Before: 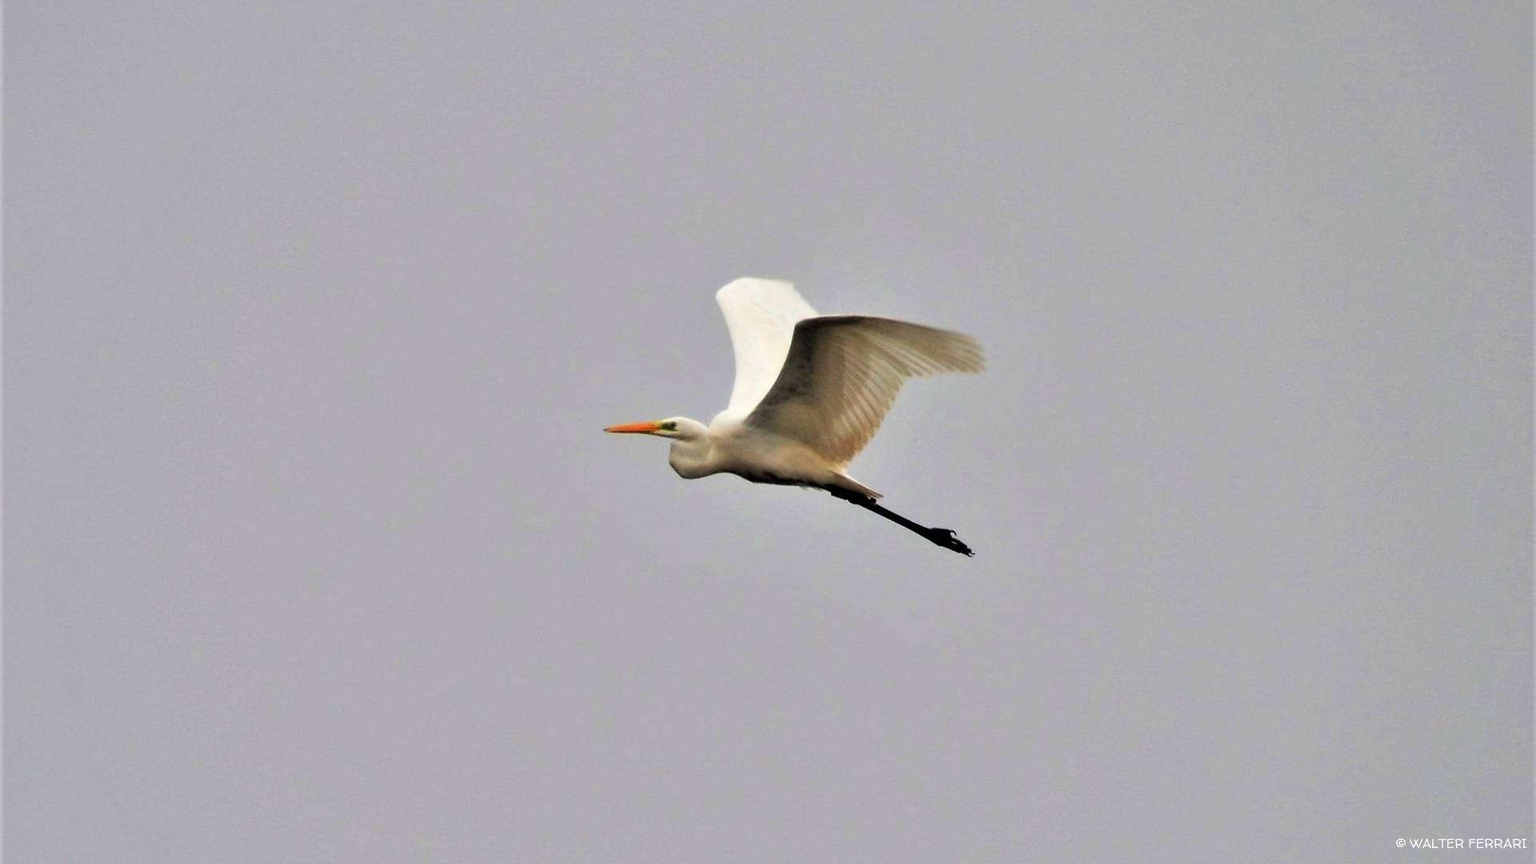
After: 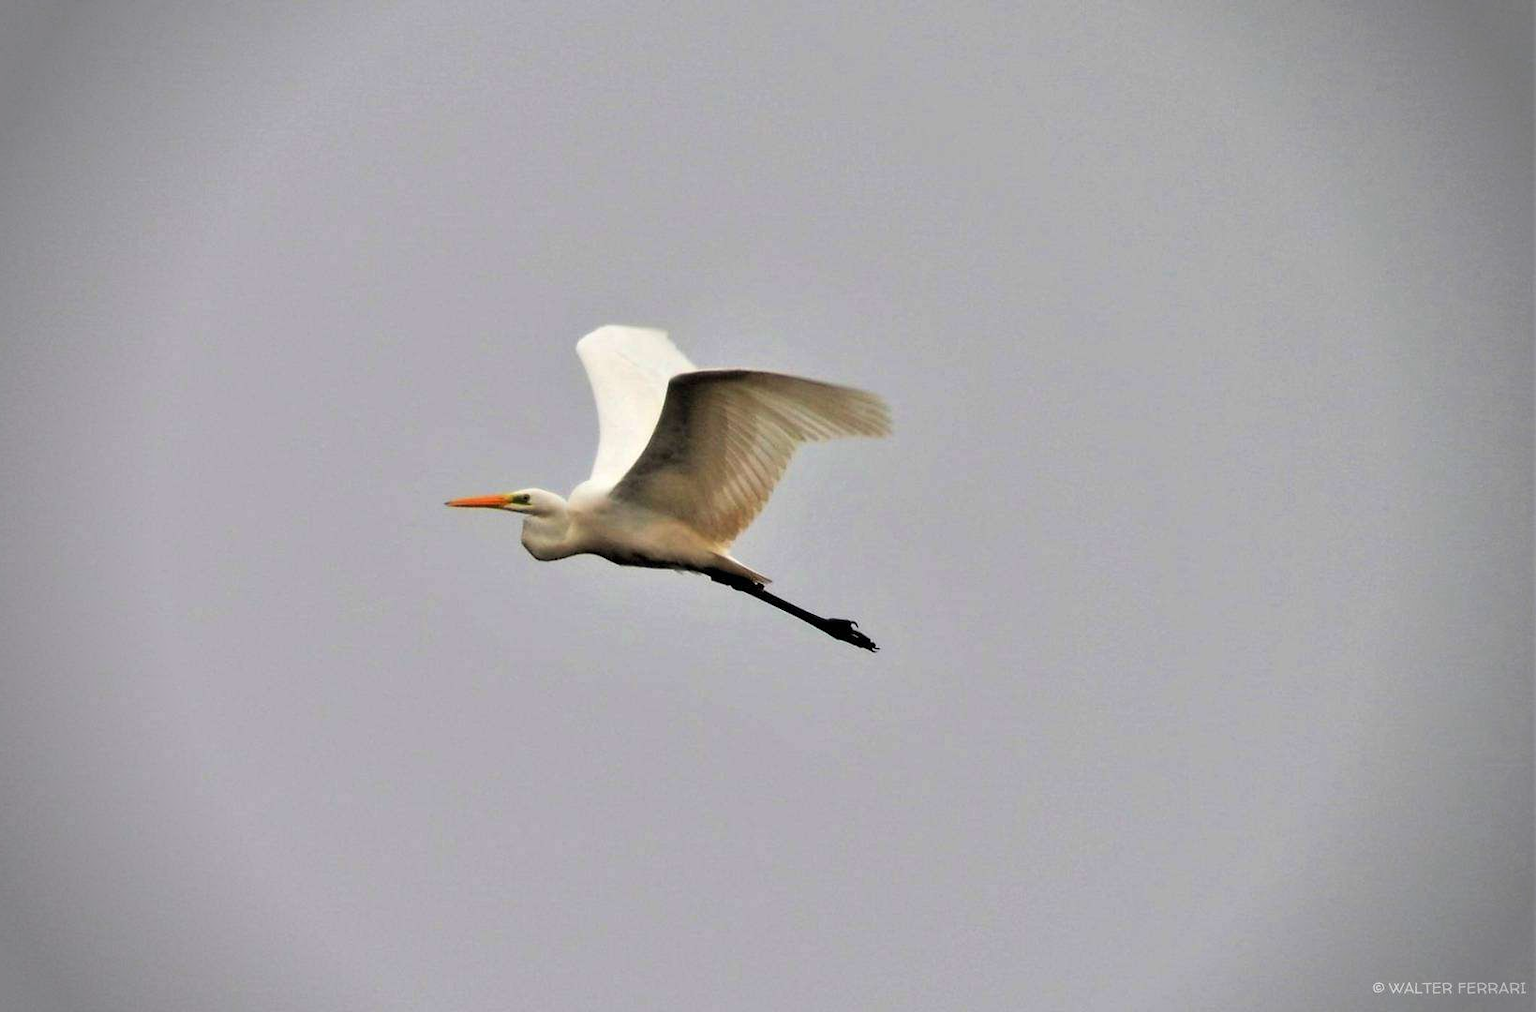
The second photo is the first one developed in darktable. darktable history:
vignetting: fall-off radius 31.48%, brightness -0.472
crop and rotate: left 14.584%
